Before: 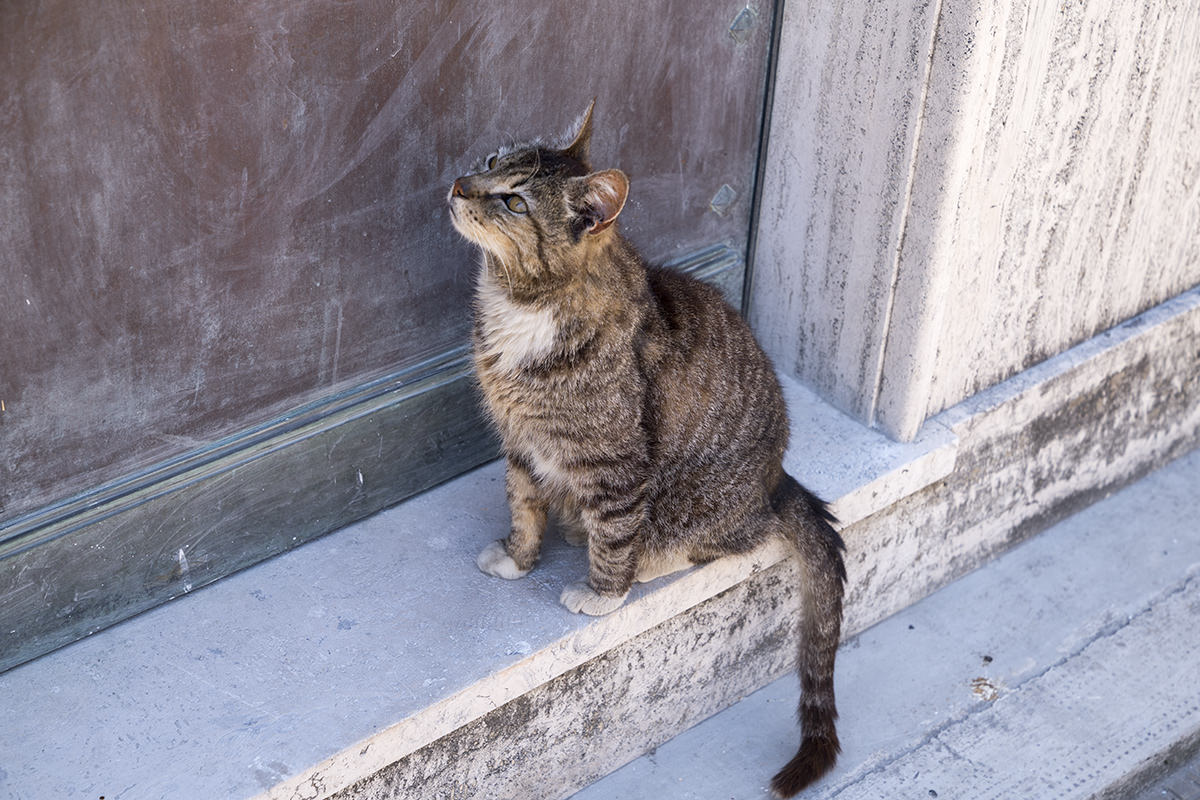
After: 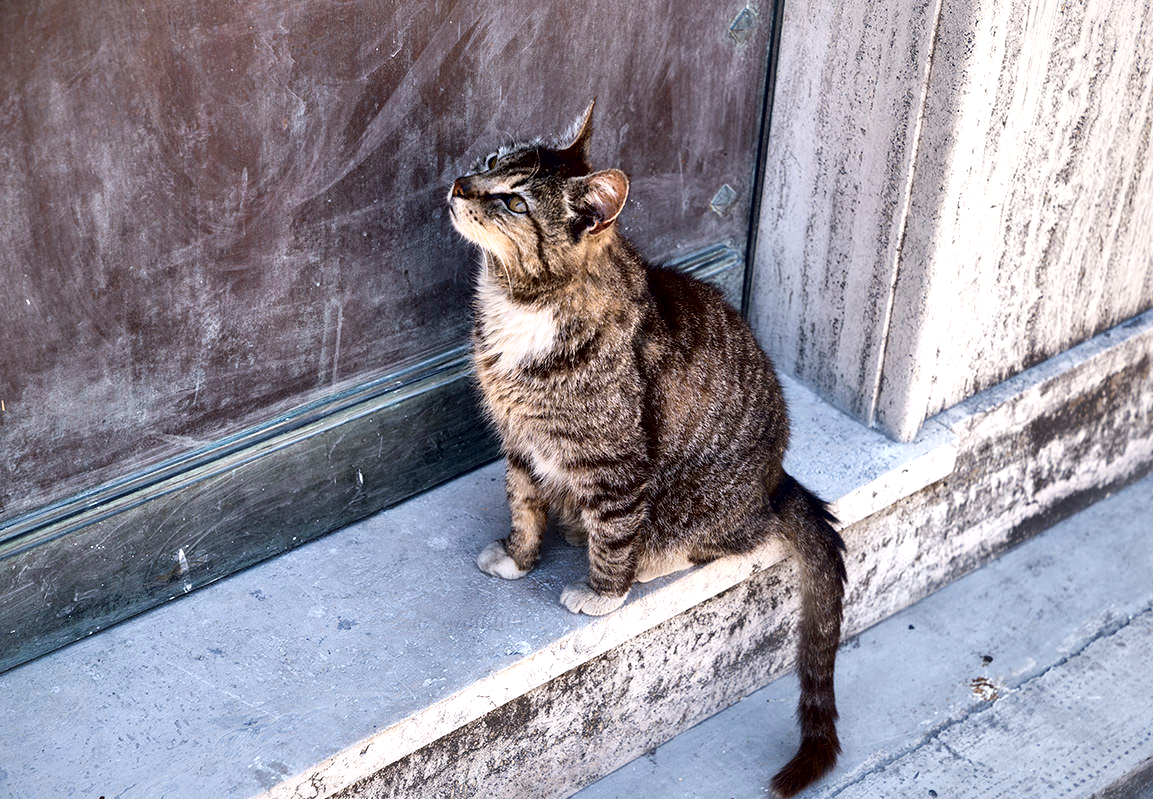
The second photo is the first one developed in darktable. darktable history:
local contrast: mode bilateral grid, contrast 45, coarseness 69, detail 212%, midtone range 0.2
crop: right 3.885%, bottom 0.035%
